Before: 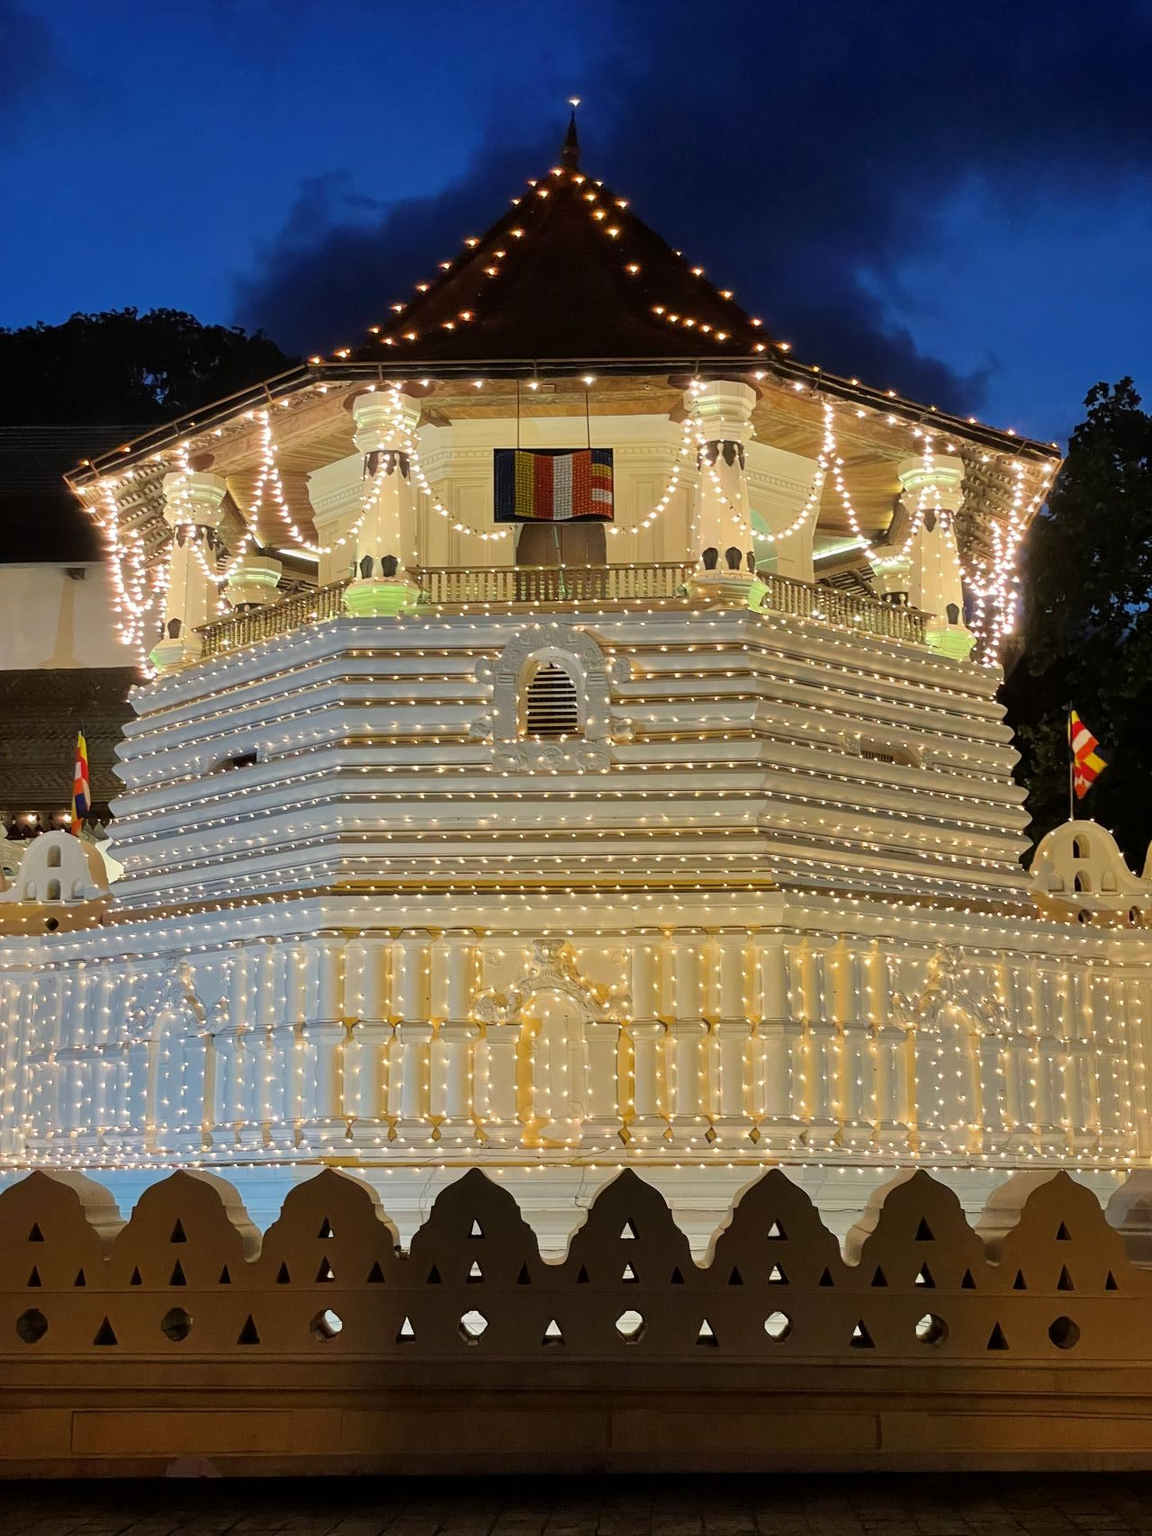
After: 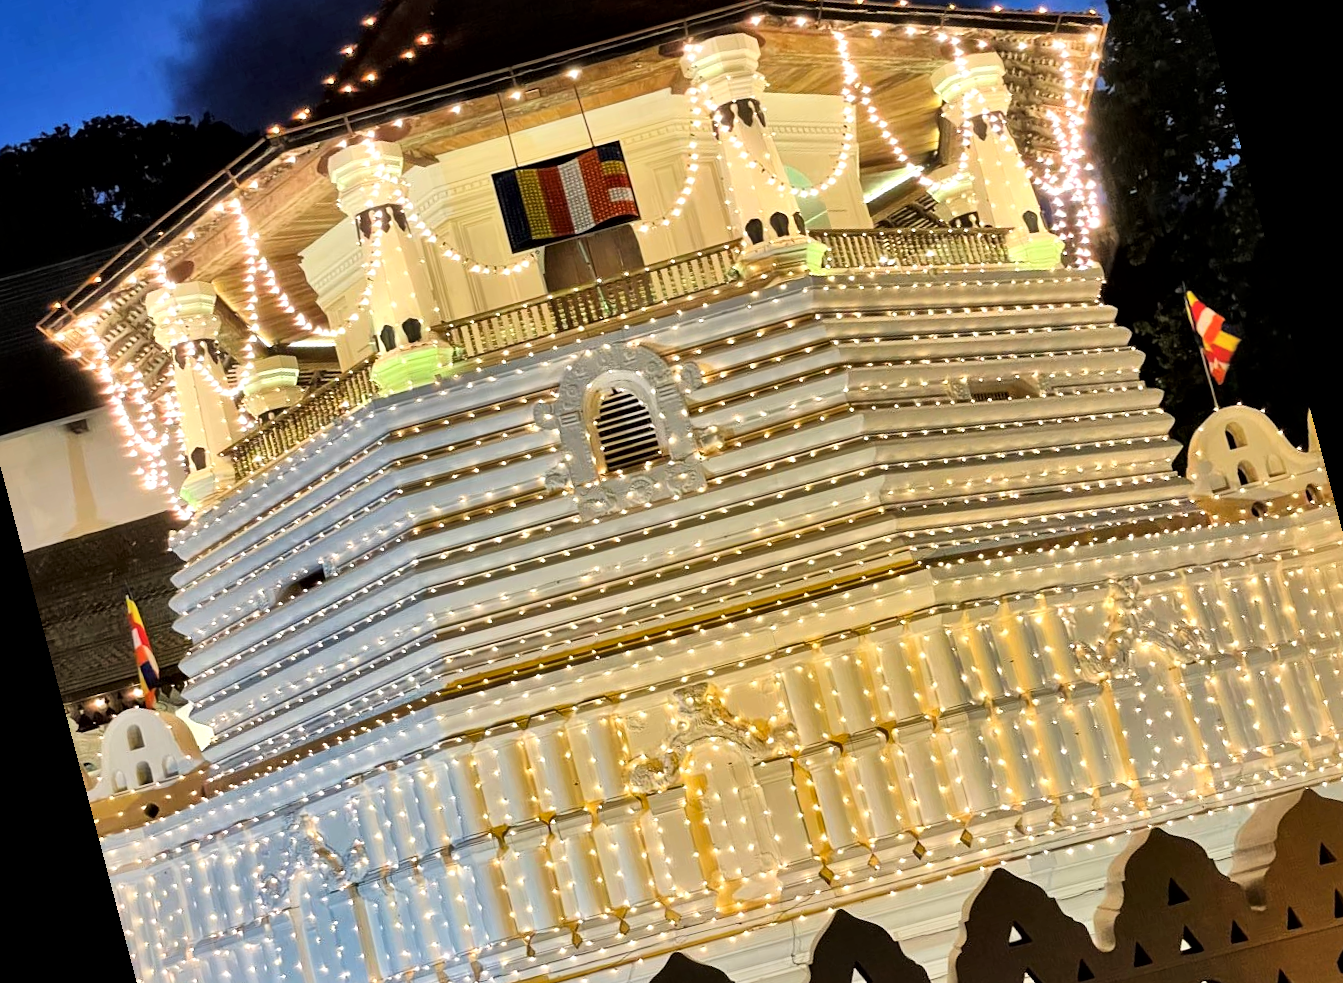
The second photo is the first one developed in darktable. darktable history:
exposure: exposure 0.197 EV, compensate highlight preservation false
shadows and highlights: shadows 22.7, highlights -48.71, soften with gaussian
local contrast: mode bilateral grid, contrast 25, coarseness 47, detail 151%, midtone range 0.2
rotate and perspective: rotation -14.8°, crop left 0.1, crop right 0.903, crop top 0.25, crop bottom 0.748
tone curve: curves: ch0 [(0, 0) (0.004, 0.001) (0.133, 0.112) (0.325, 0.362) (0.832, 0.893) (1, 1)], color space Lab, linked channels, preserve colors none
color balance rgb: on, module defaults
